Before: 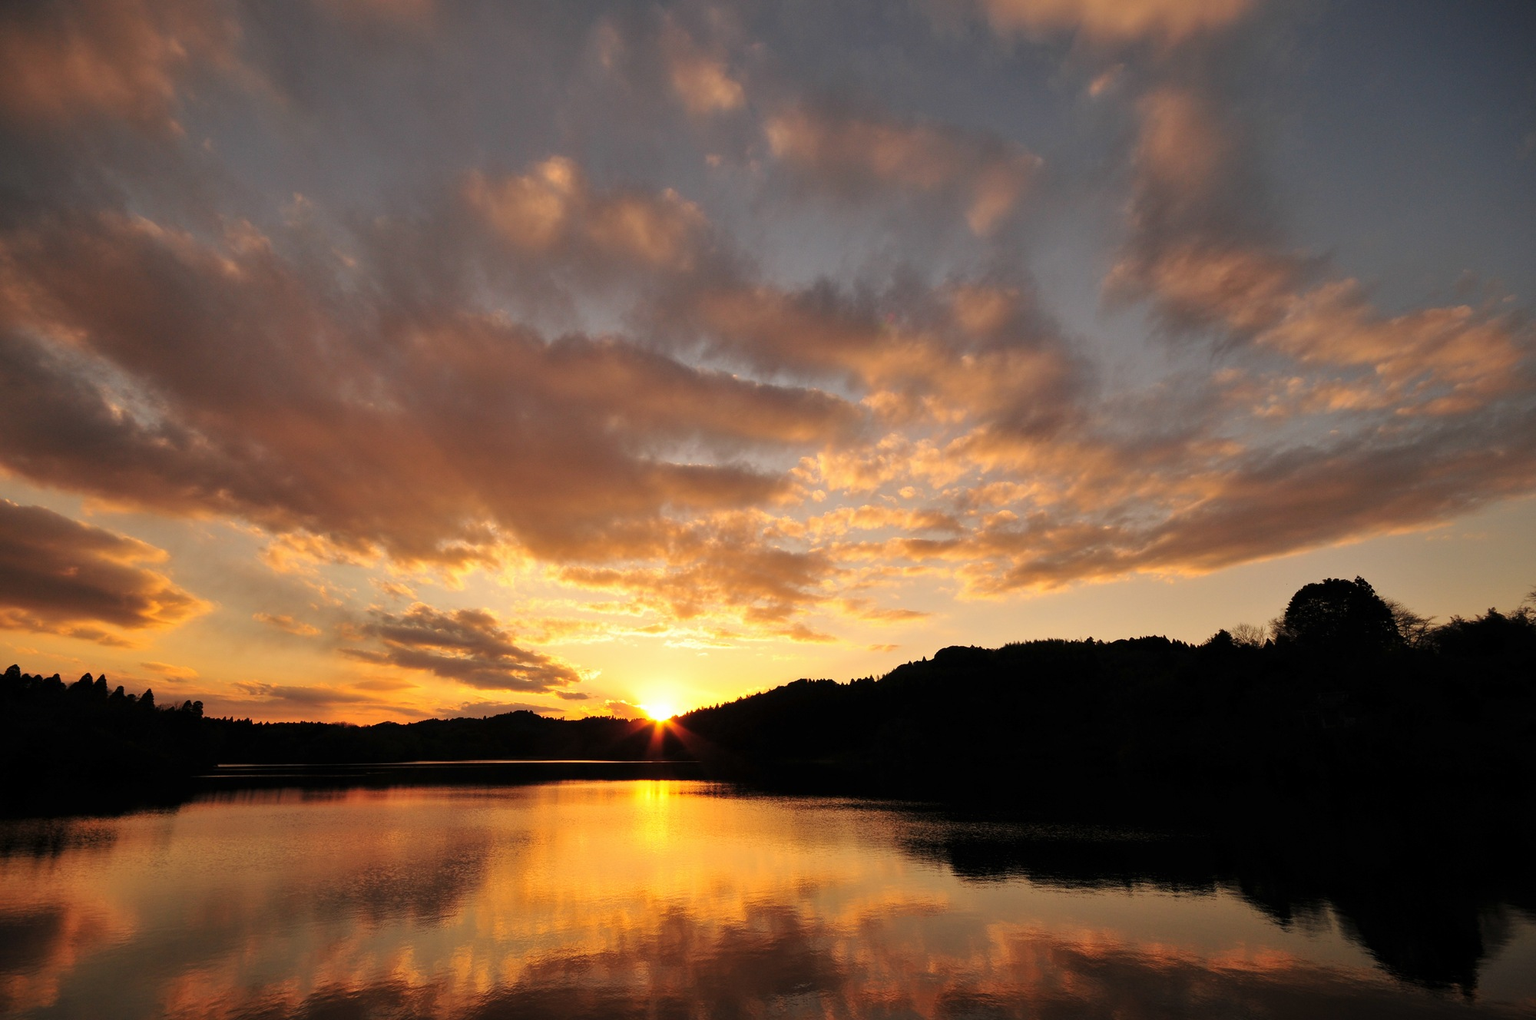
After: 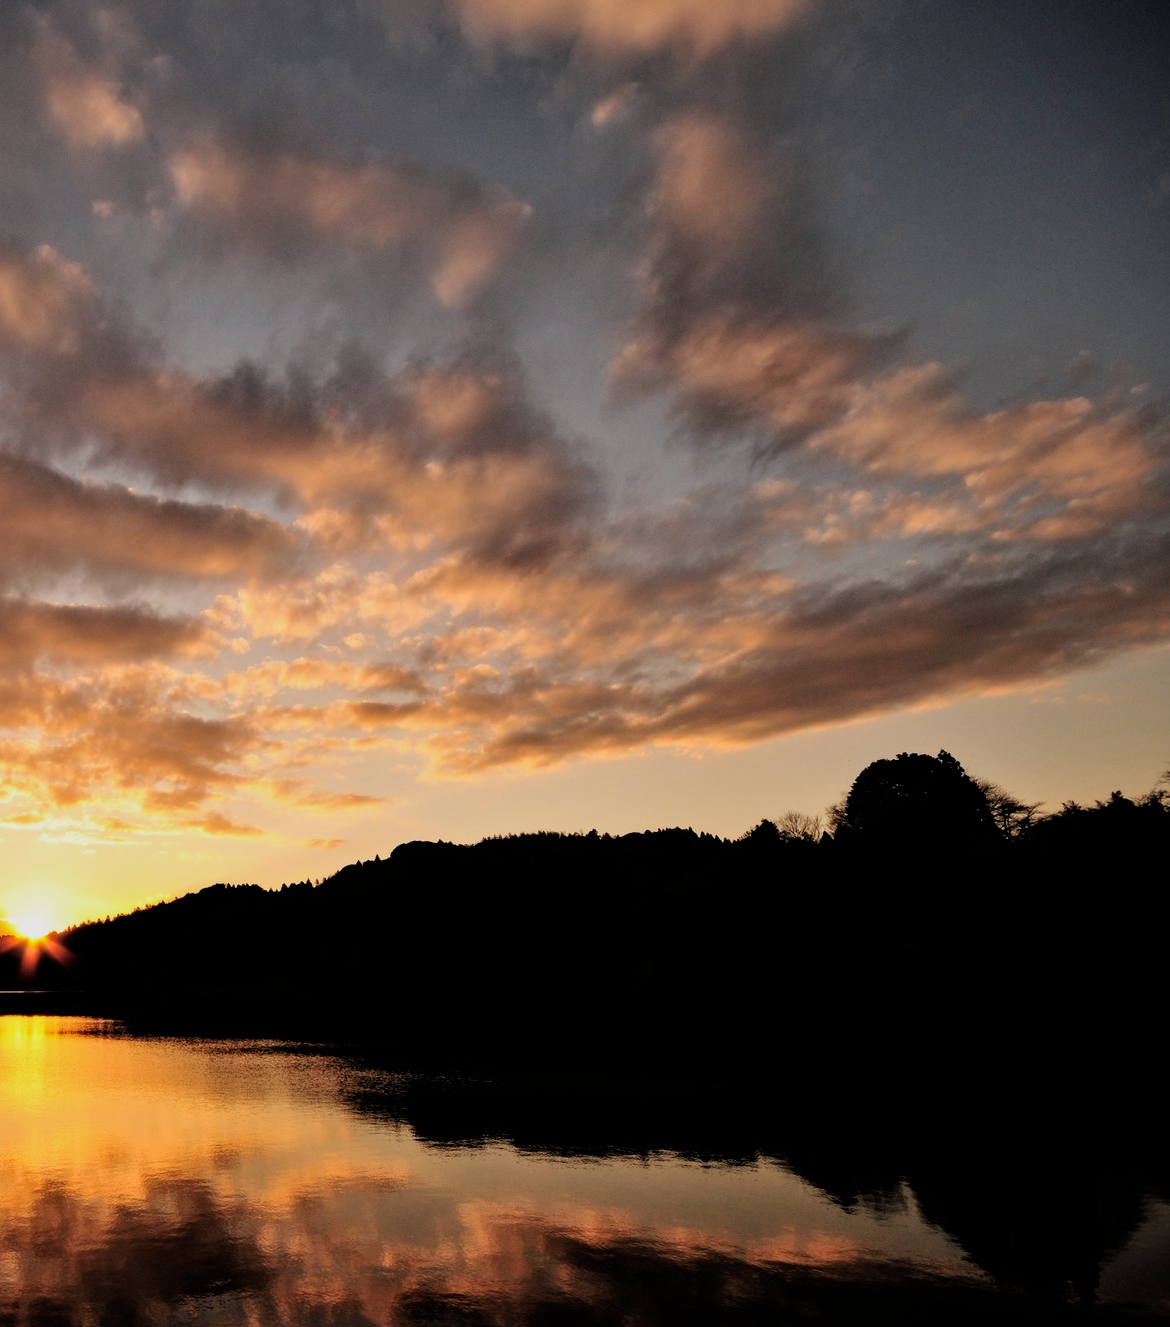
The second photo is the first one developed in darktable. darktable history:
filmic rgb: black relative exposure -5.04 EV, white relative exposure 3.97 EV, threshold 2.94 EV, hardness 2.9, contrast 1.298, highlights saturation mix -9.56%, enable highlight reconstruction true
crop: left 41.327%
contrast equalizer: y [[0.511, 0.558, 0.631, 0.632, 0.559, 0.512], [0.5 ×6], [0.507, 0.559, 0.627, 0.644, 0.647, 0.647], [0 ×6], [0 ×6]], mix 0.532
